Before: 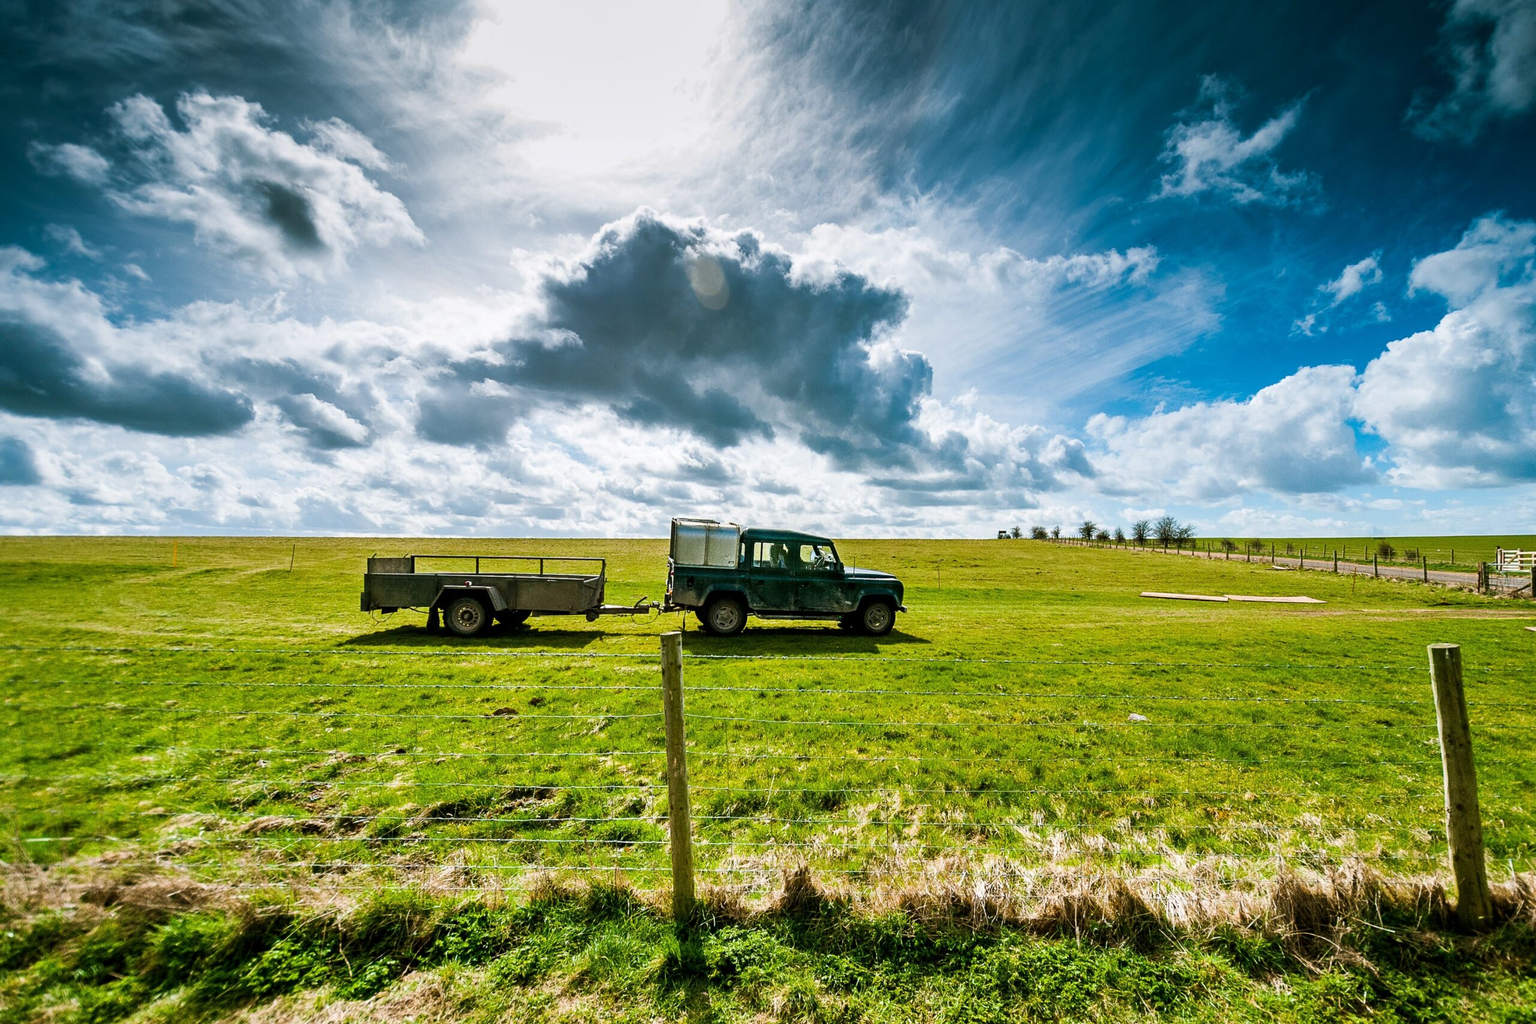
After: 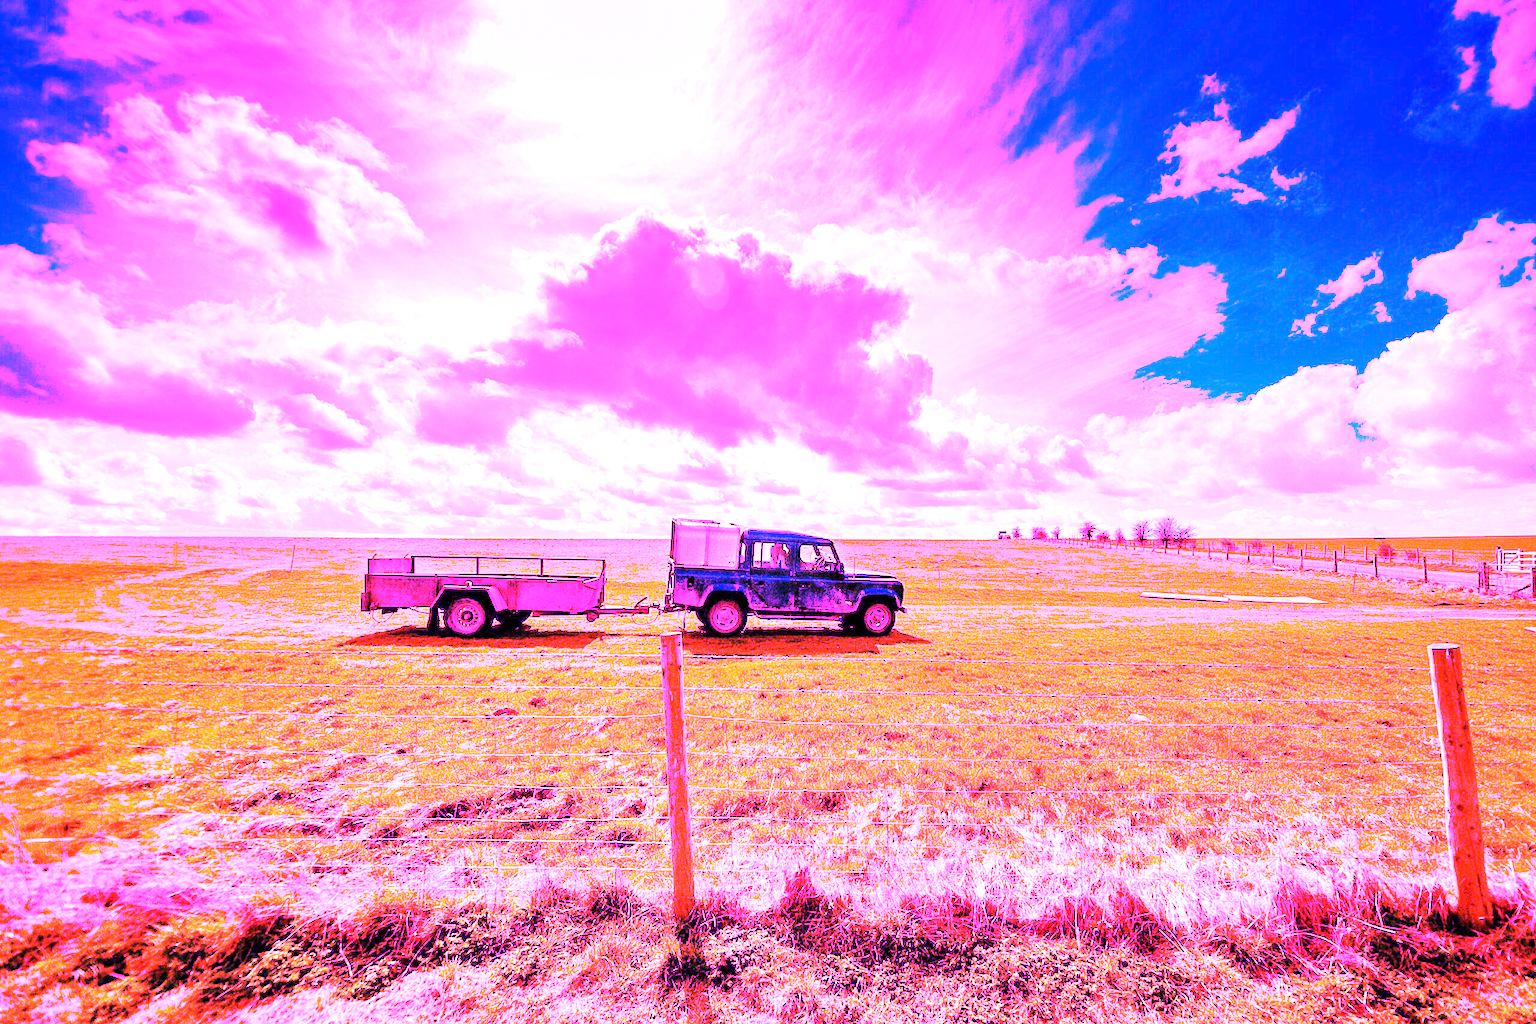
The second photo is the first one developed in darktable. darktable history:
white balance: red 8, blue 8
exposure: black level correction 0, exposure 0.3 EV, compensate highlight preservation false
